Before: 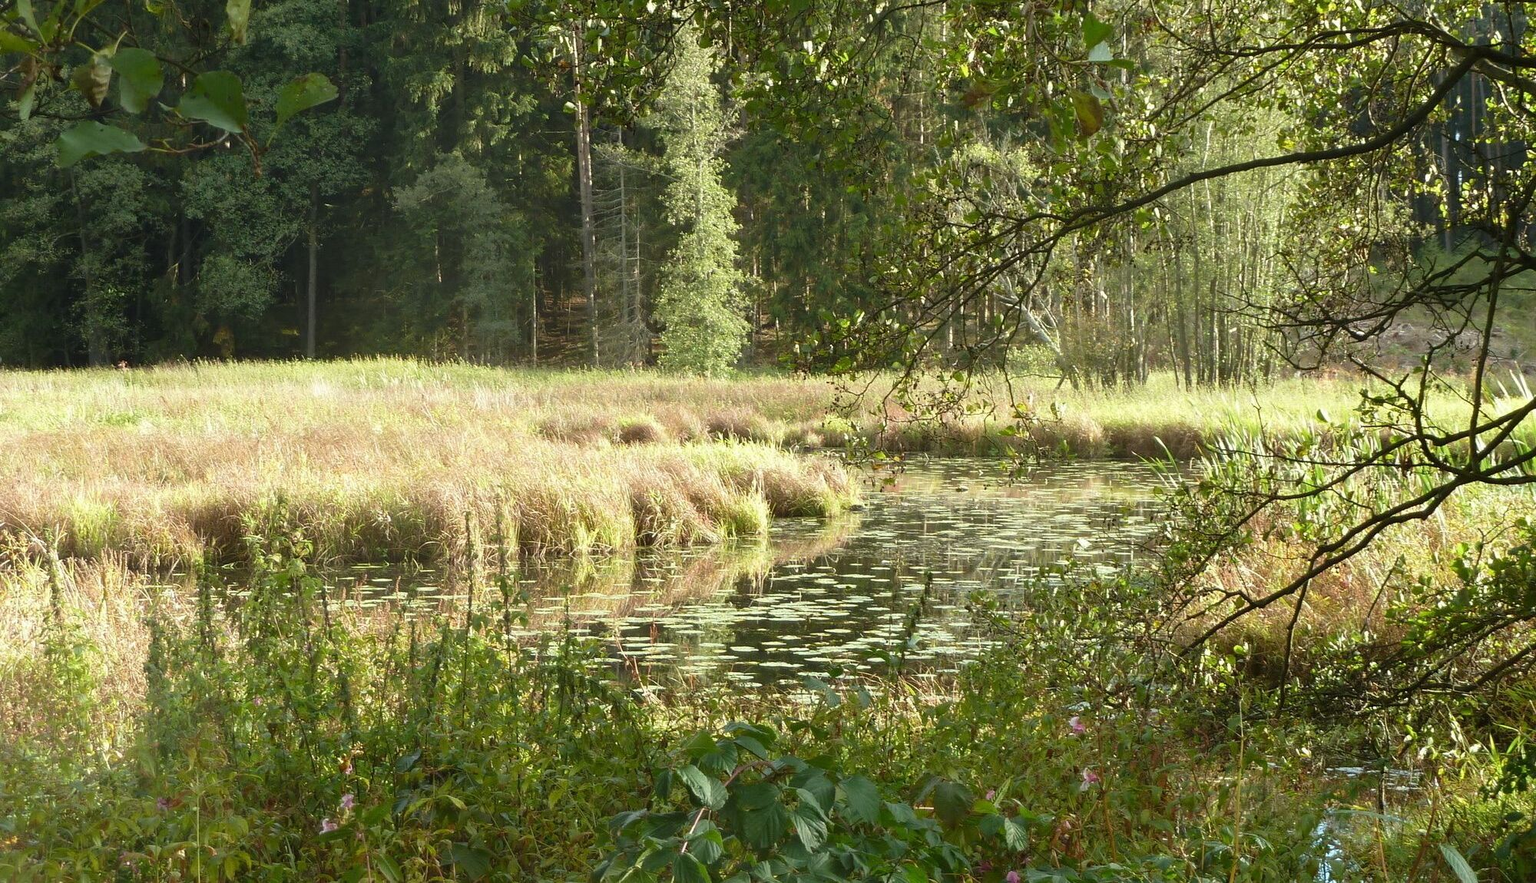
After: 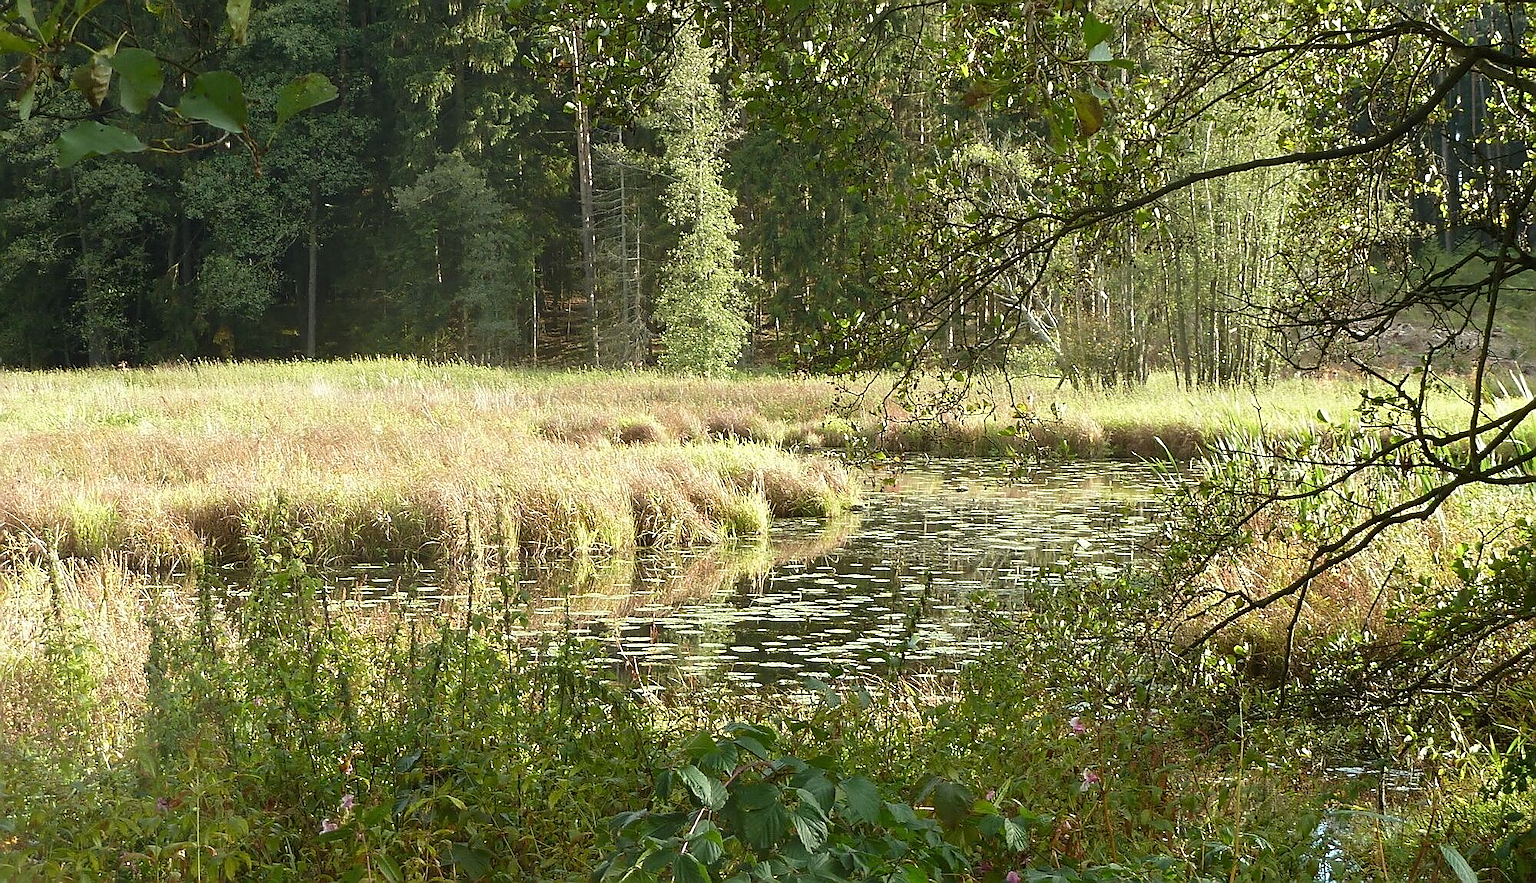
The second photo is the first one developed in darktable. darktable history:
sharpen: radius 1.42, amount 1.259, threshold 0.708
